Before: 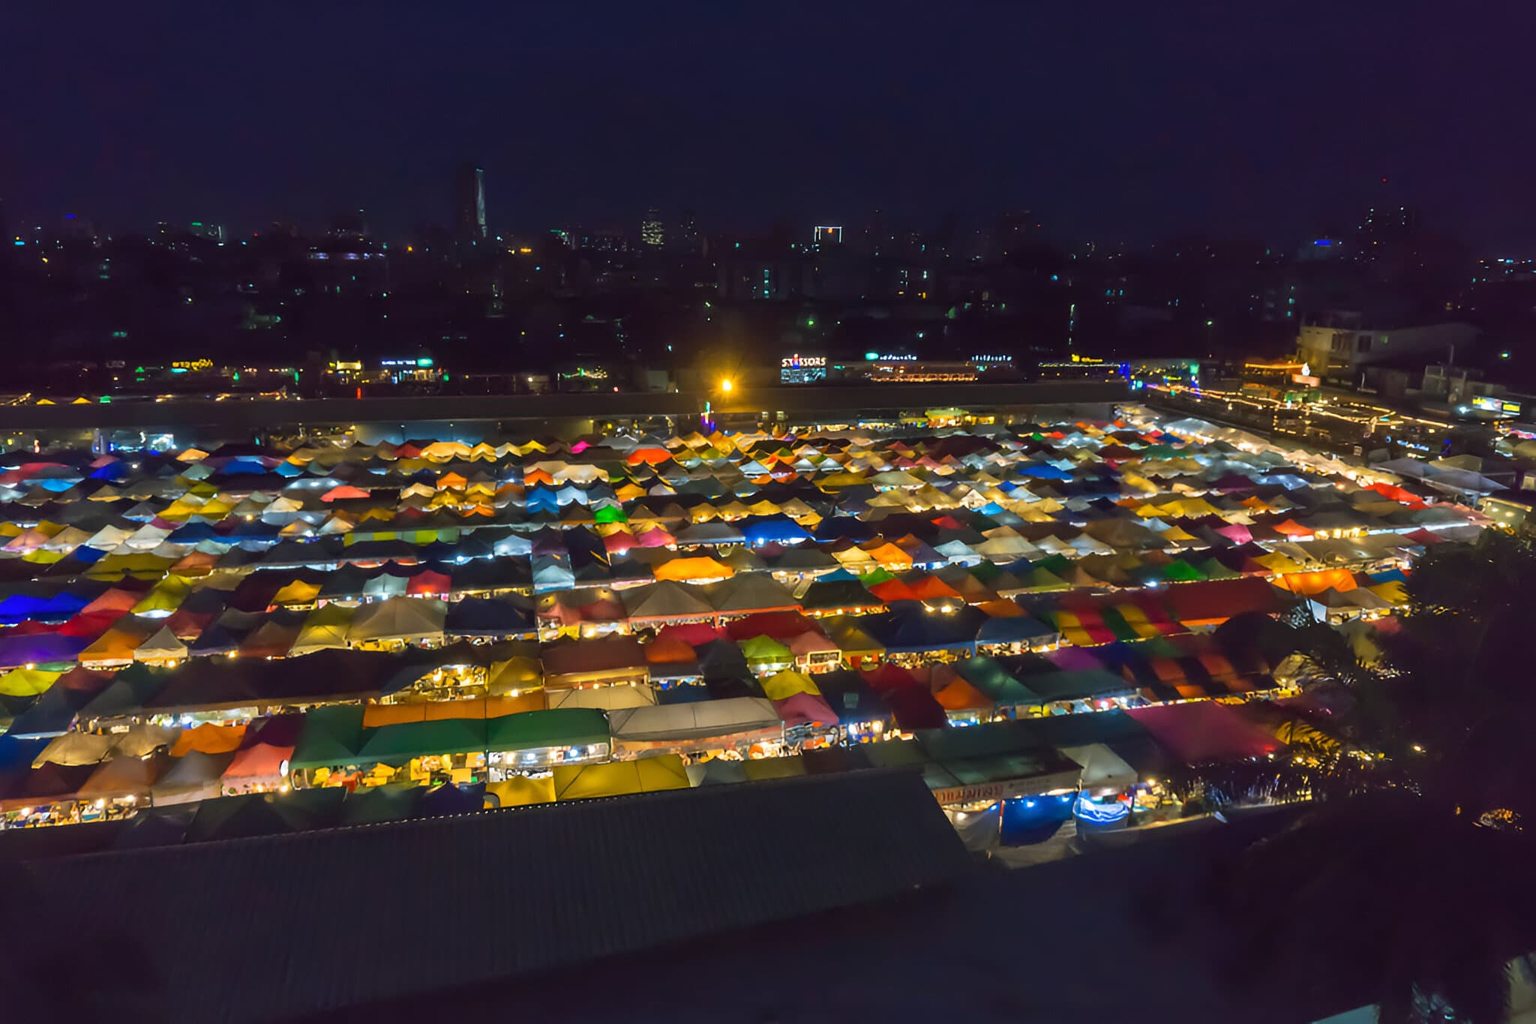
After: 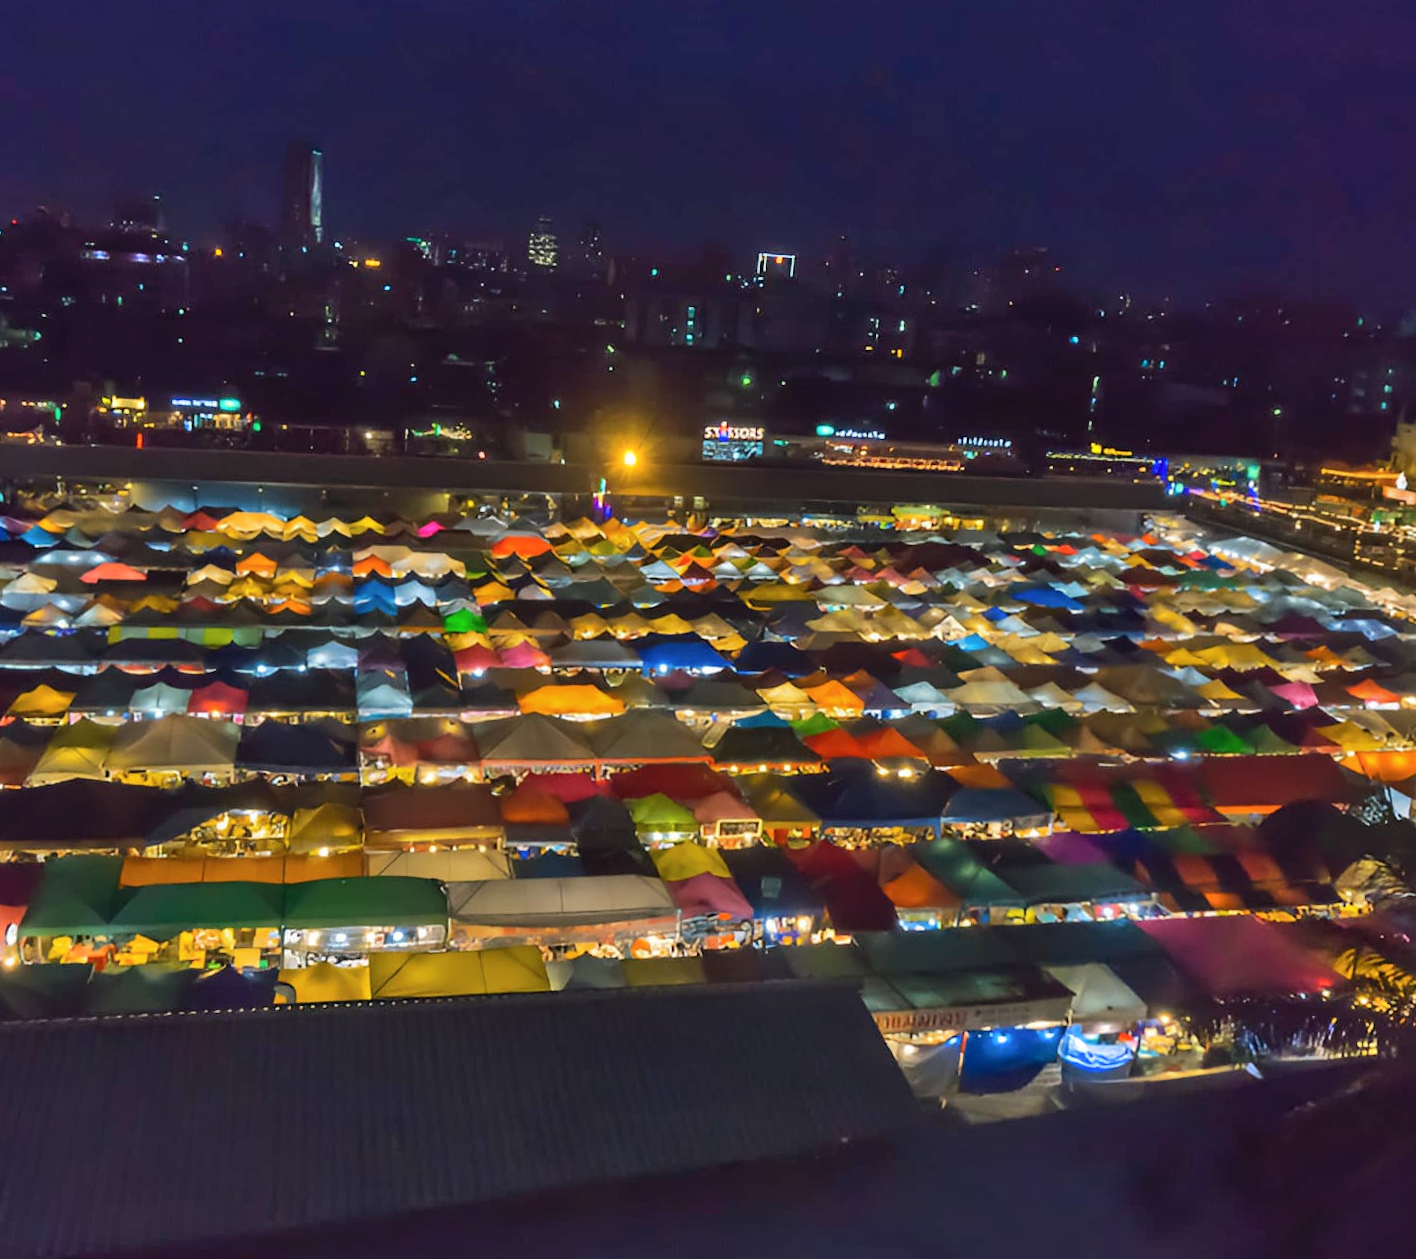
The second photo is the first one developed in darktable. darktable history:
shadows and highlights: highlights color adjustment 0%, soften with gaussian
base curve: curves: ch0 [(0, 0) (0.74, 0.67) (1, 1)]
crop and rotate: angle -3.27°, left 14.277%, top 0.028%, right 10.766%, bottom 0.028%
